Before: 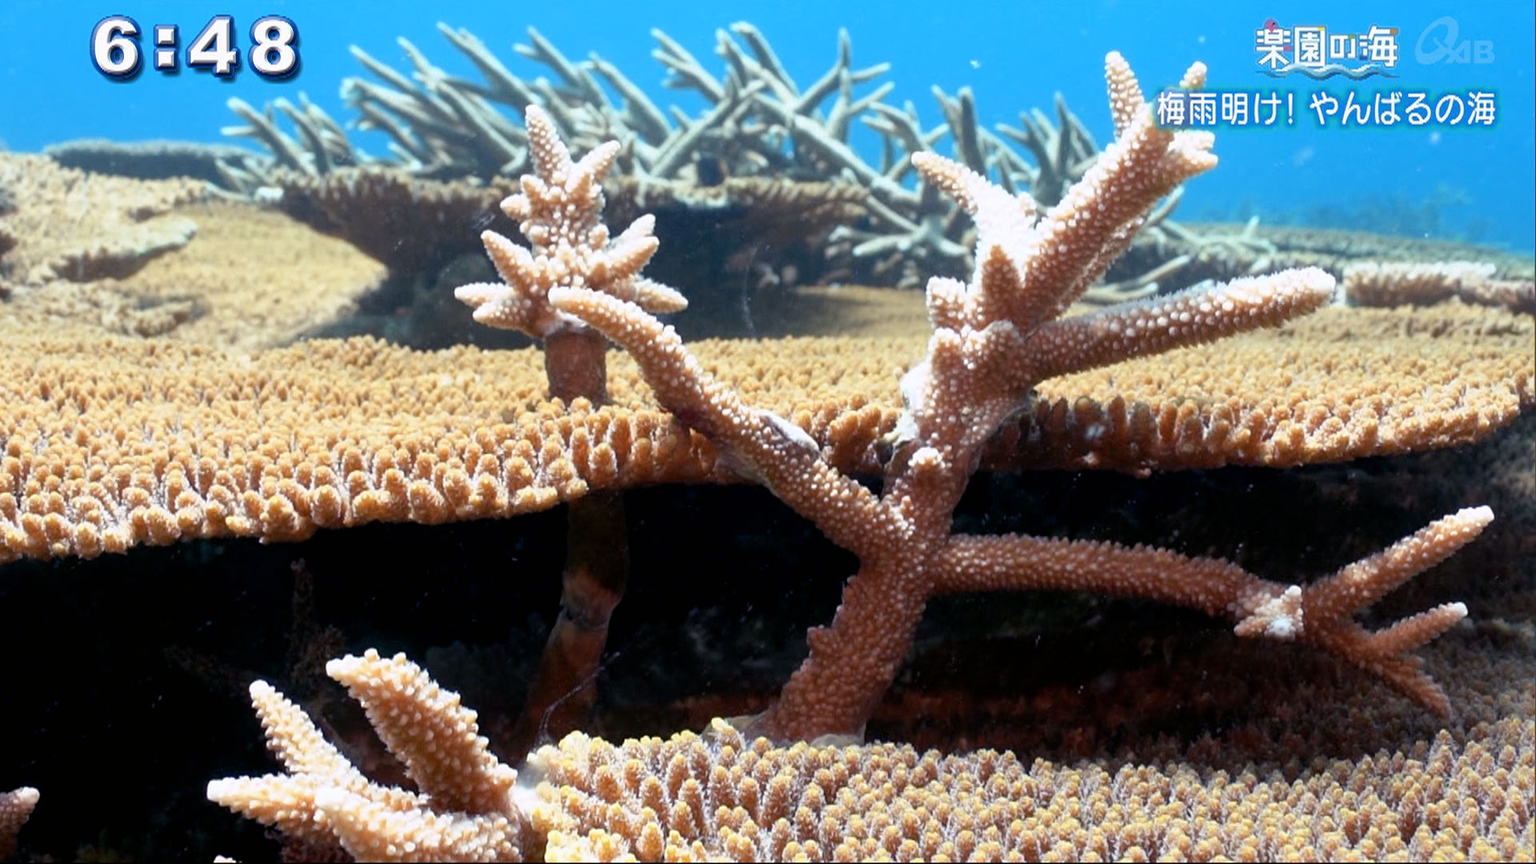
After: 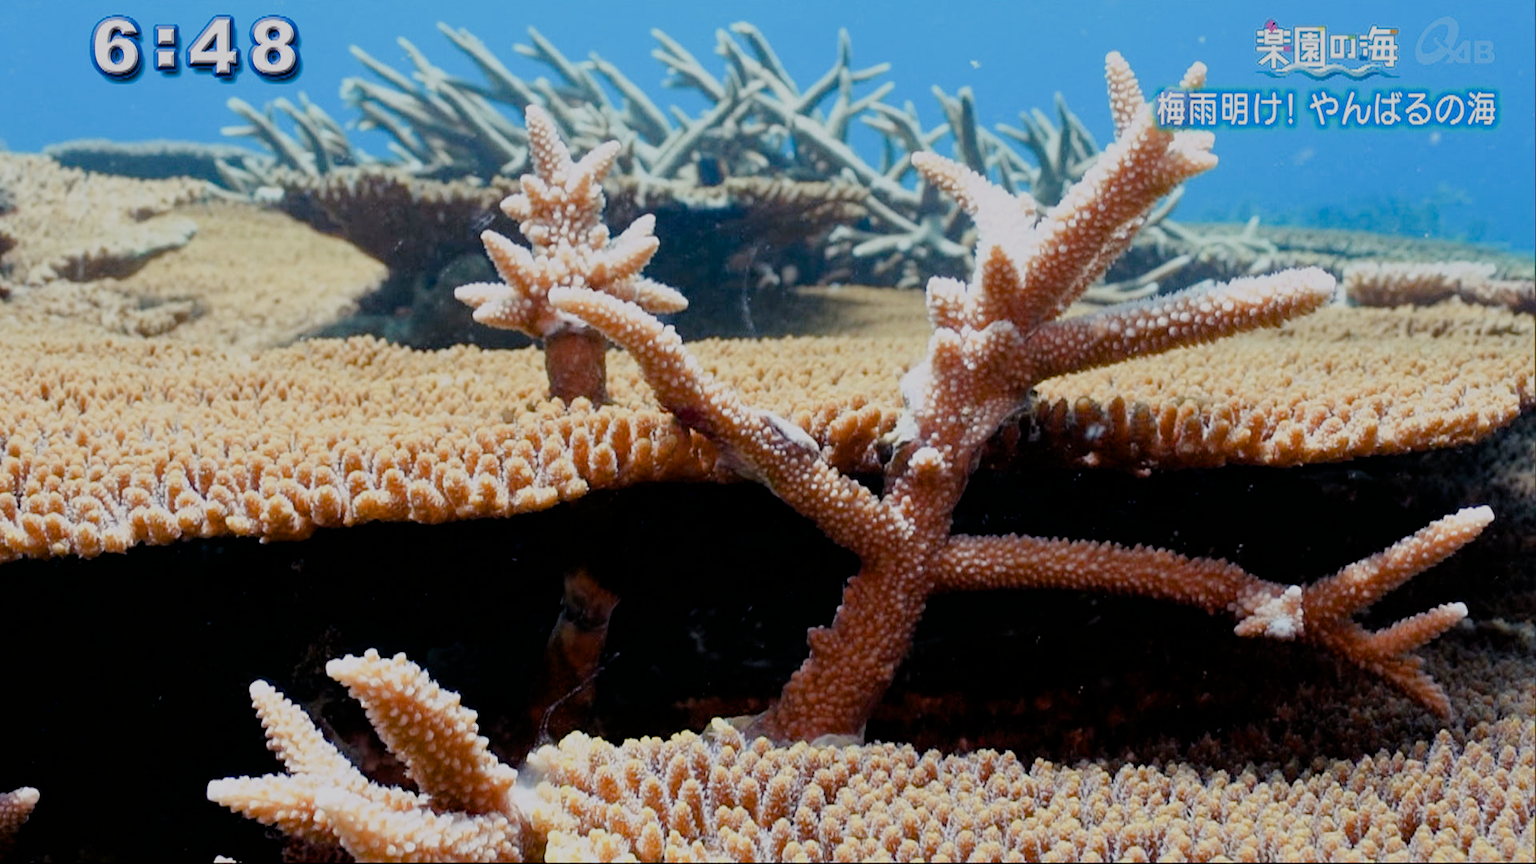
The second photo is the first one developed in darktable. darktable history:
filmic rgb: black relative exposure -5 EV, hardness 2.88, contrast 1.2
haze removal: compatibility mode true, adaptive false
color balance rgb: shadows lift › chroma 1%, shadows lift › hue 113°, highlights gain › chroma 0.2%, highlights gain › hue 333°, perceptual saturation grading › global saturation 20%, perceptual saturation grading › highlights -50%, perceptual saturation grading › shadows 25%, contrast -20%
